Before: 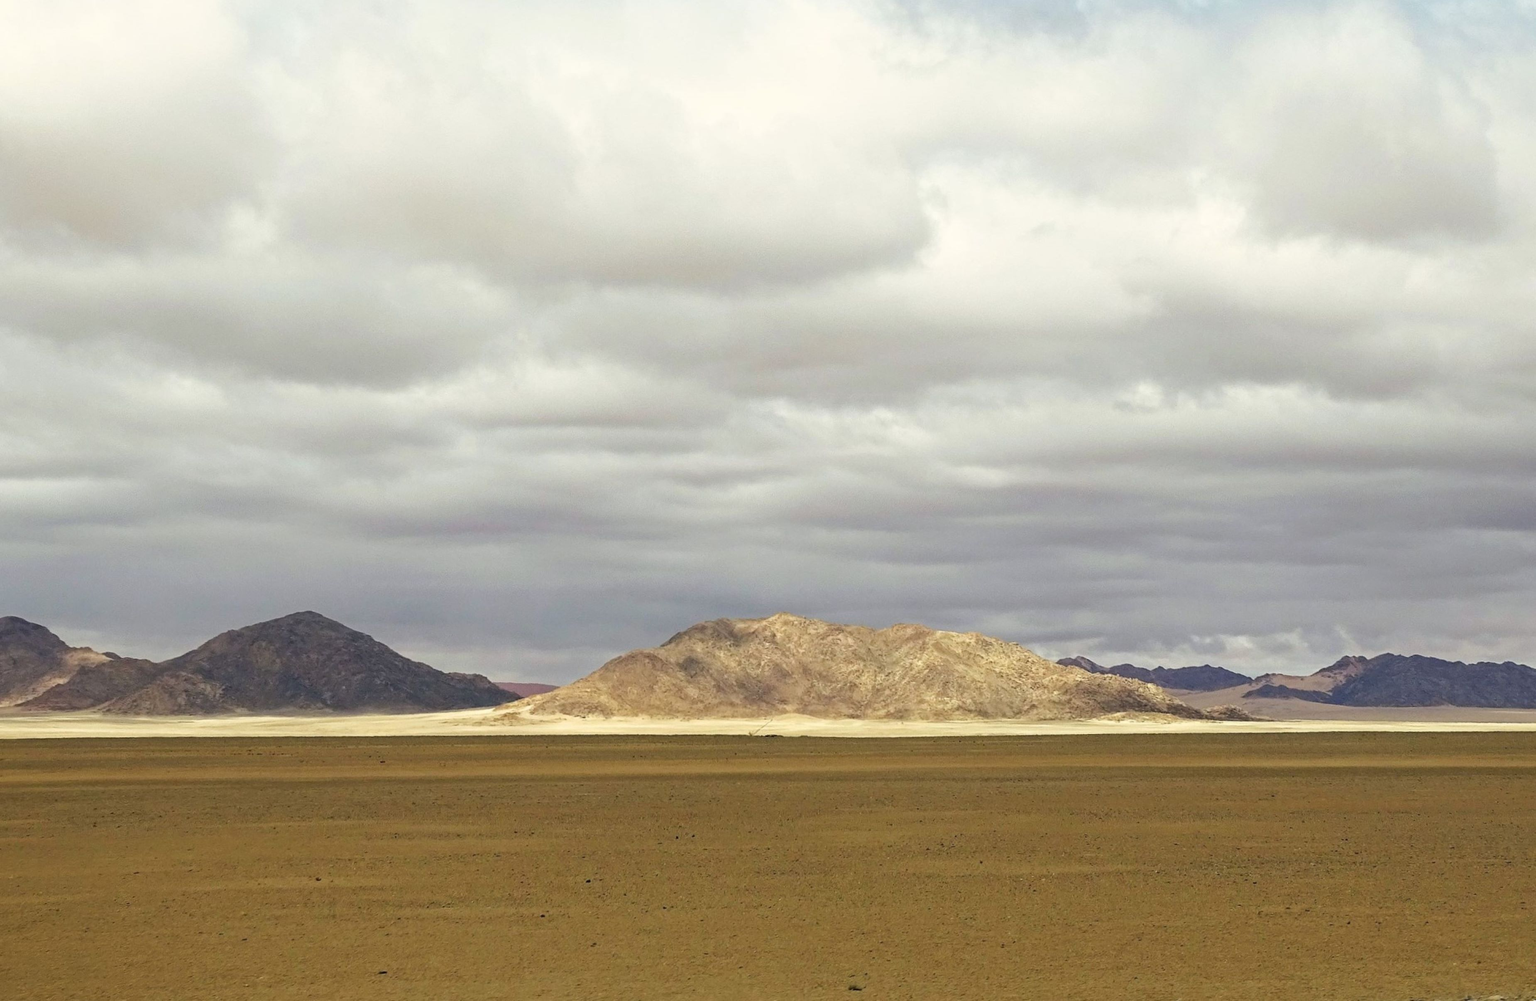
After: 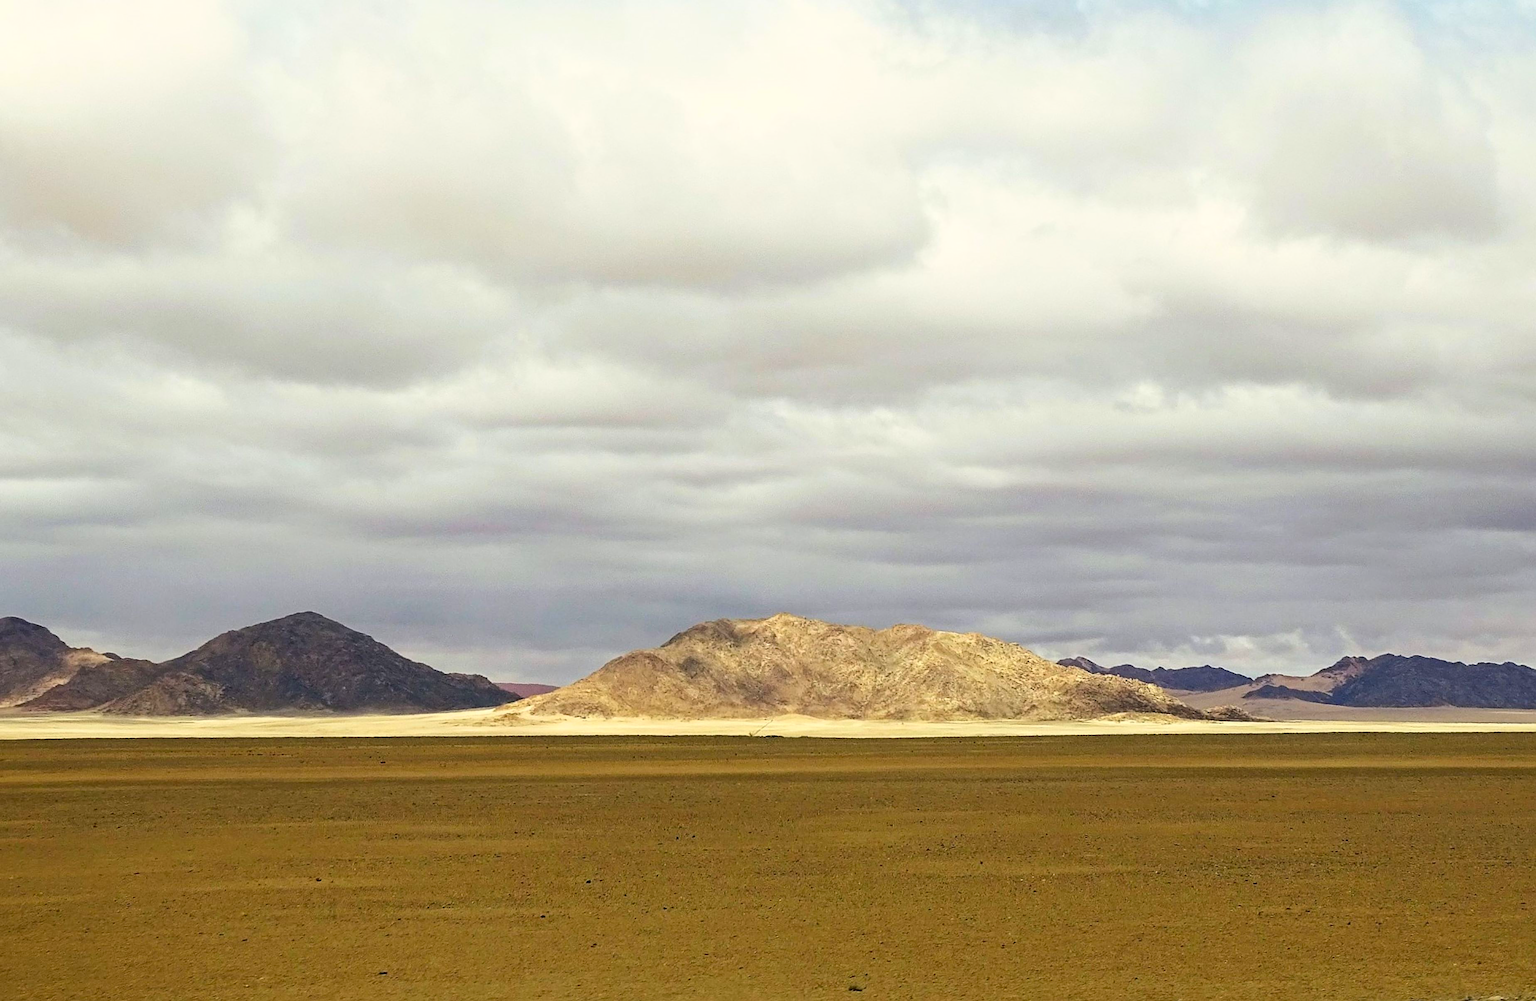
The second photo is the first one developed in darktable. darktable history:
sharpen: on, module defaults
contrast brightness saturation: contrast 0.18, saturation 0.3
